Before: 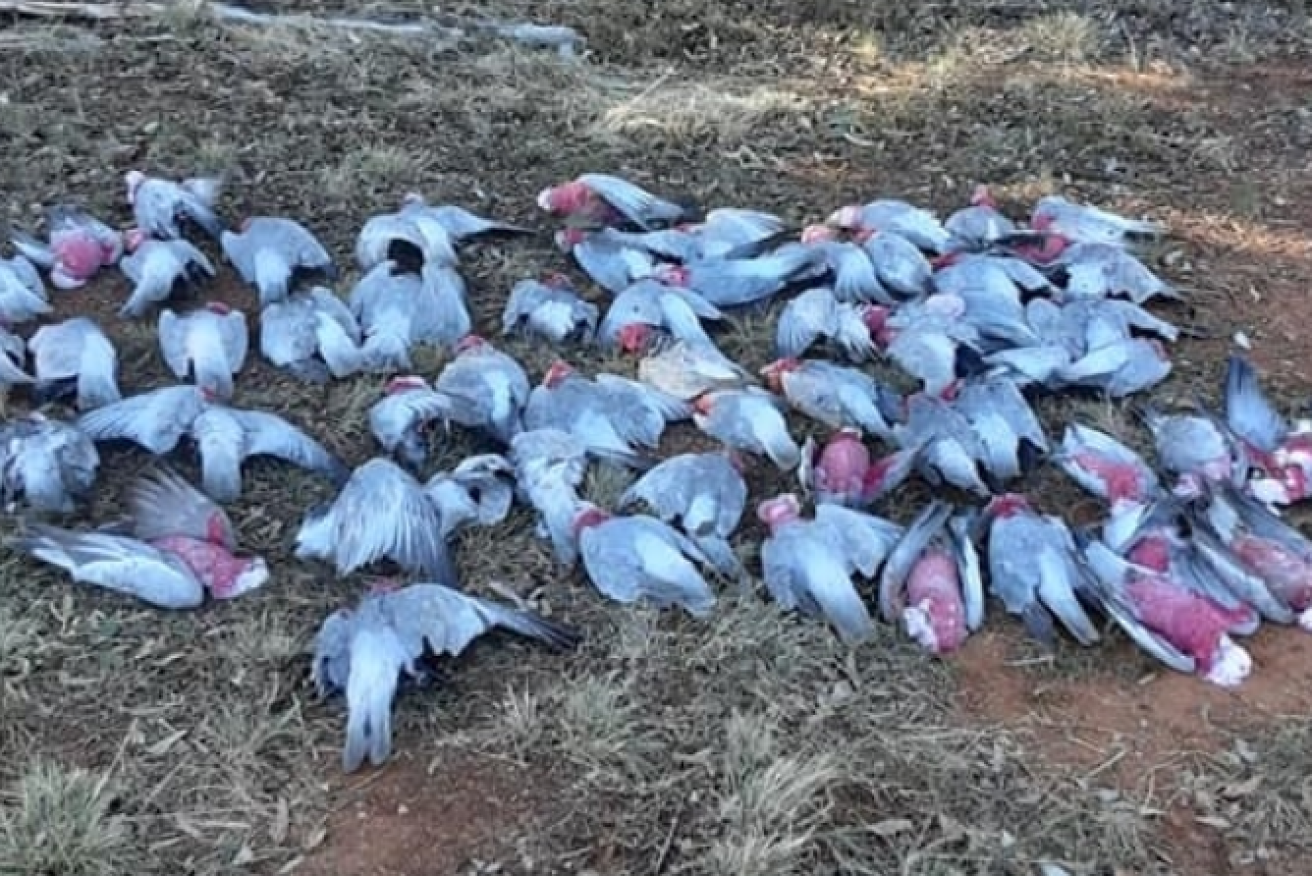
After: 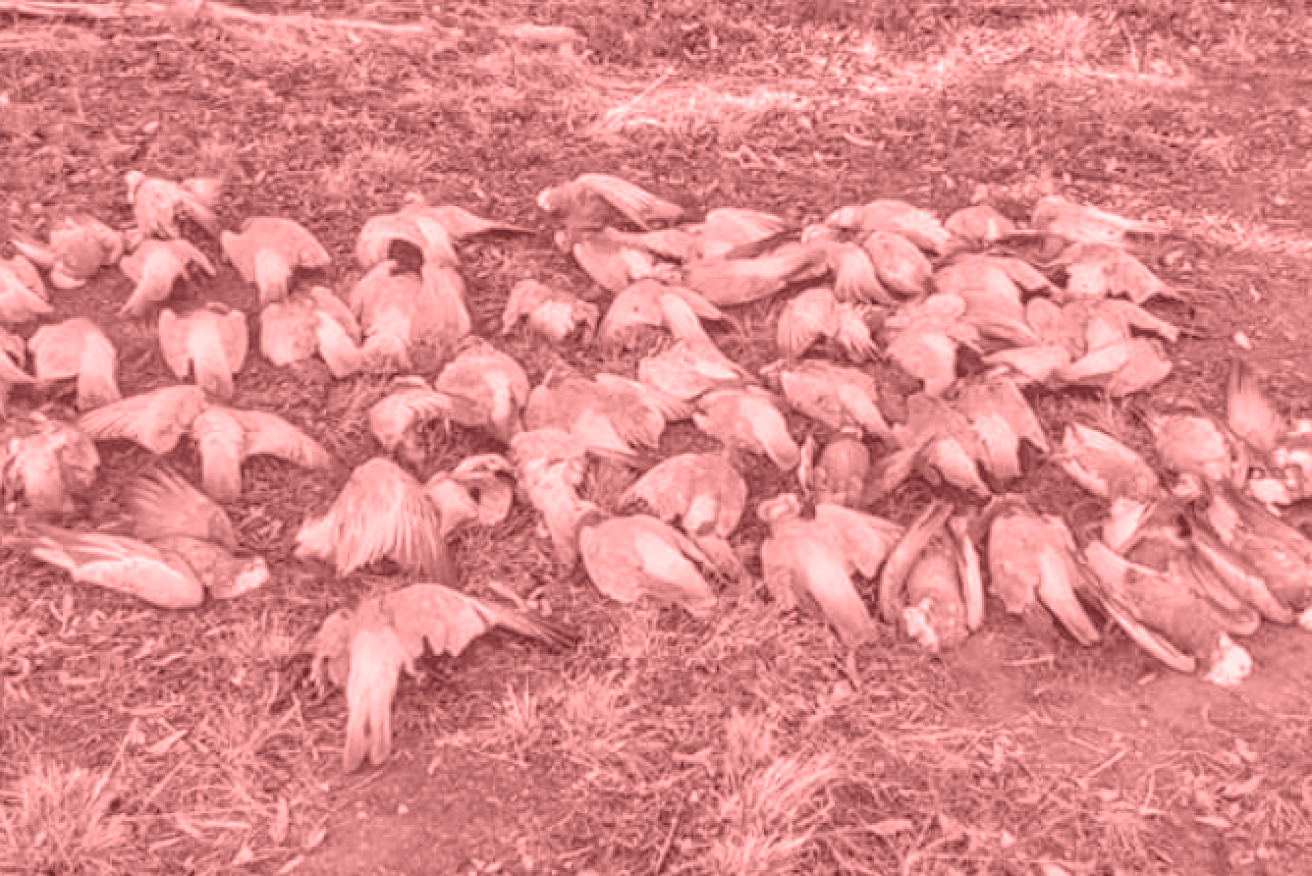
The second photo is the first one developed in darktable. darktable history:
colorize: saturation 51%, source mix 50.67%, lightness 50.67%
contrast equalizer: y [[0.546, 0.552, 0.554, 0.554, 0.552, 0.546], [0.5 ×6], [0.5 ×6], [0 ×6], [0 ×6]]
shadows and highlights: shadows 25, highlights -25
local contrast: highlights 60%, shadows 60%, detail 160%
